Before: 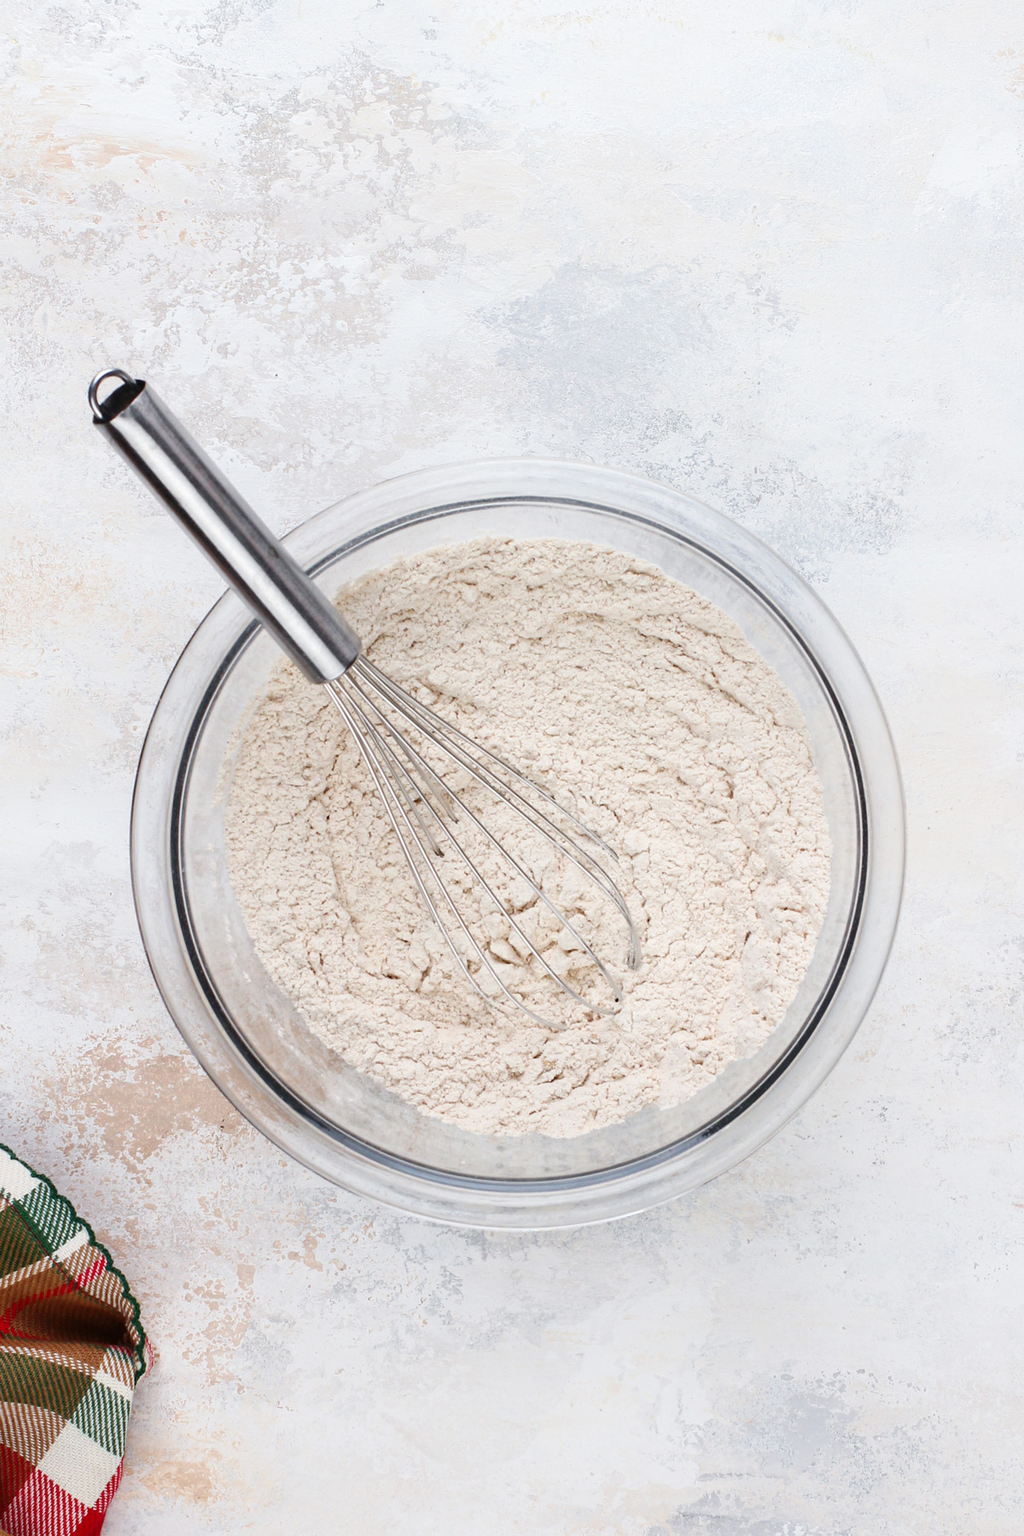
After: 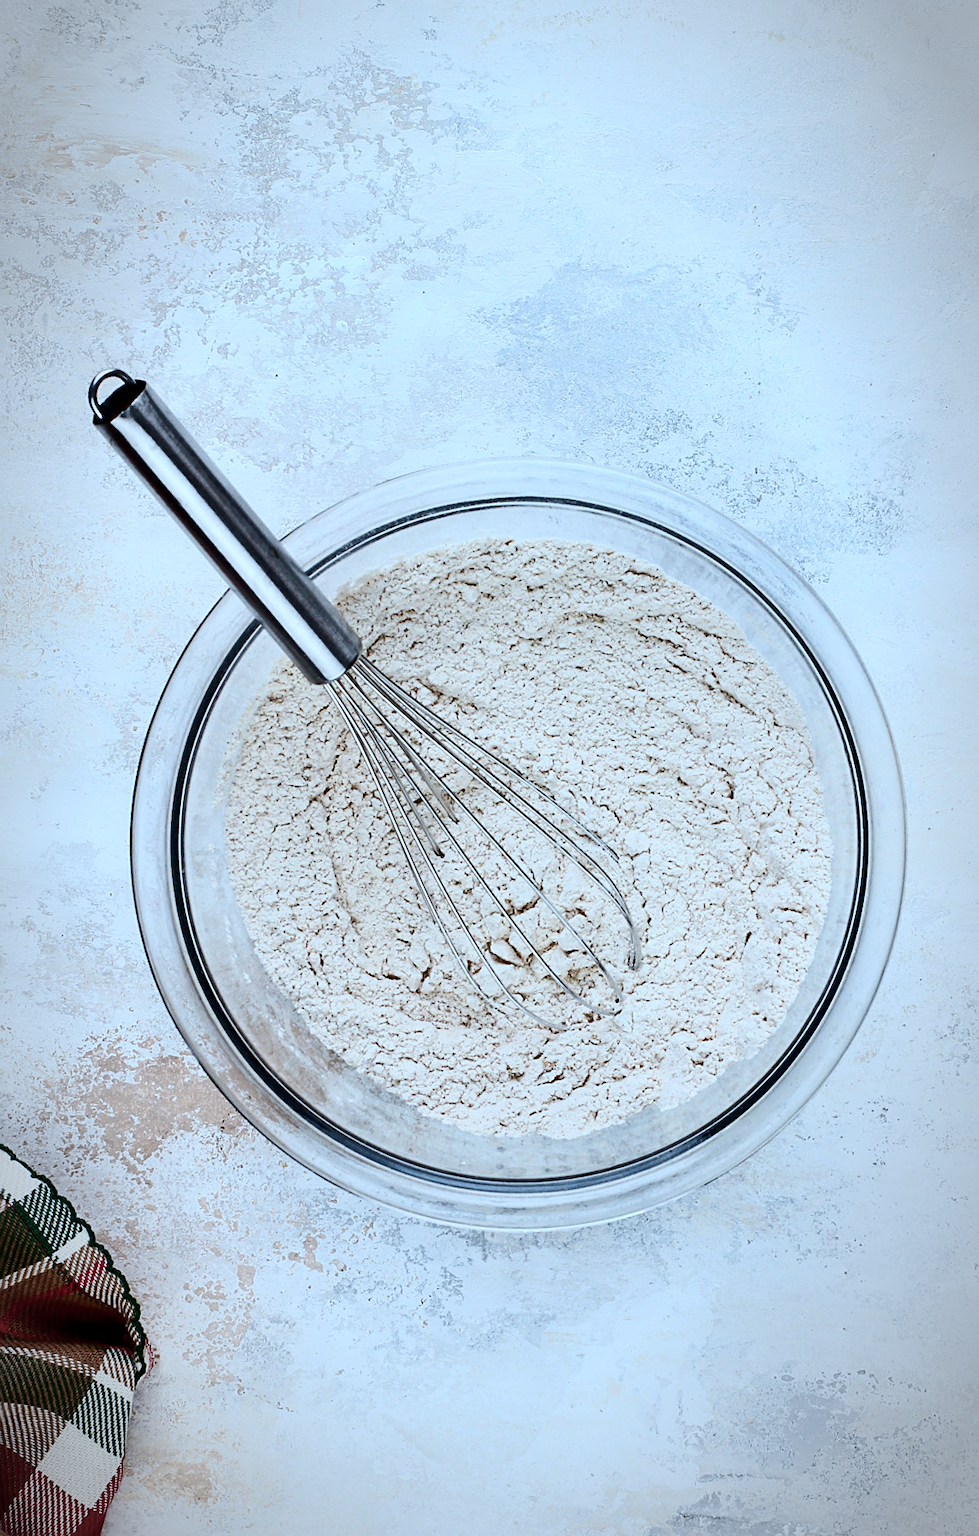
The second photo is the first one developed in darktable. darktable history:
exposure: black level correction 0.009, exposure -0.164 EV, compensate highlight preservation false
vignetting: automatic ratio true, unbound false
color calibration: illuminant Planckian (black body), x 0.376, y 0.374, temperature 4112.66 K, saturation algorithm version 1 (2020)
contrast brightness saturation: contrast 0.274
shadows and highlights: soften with gaussian
sharpen: on, module defaults
crop: right 4.413%, bottom 0.032%
